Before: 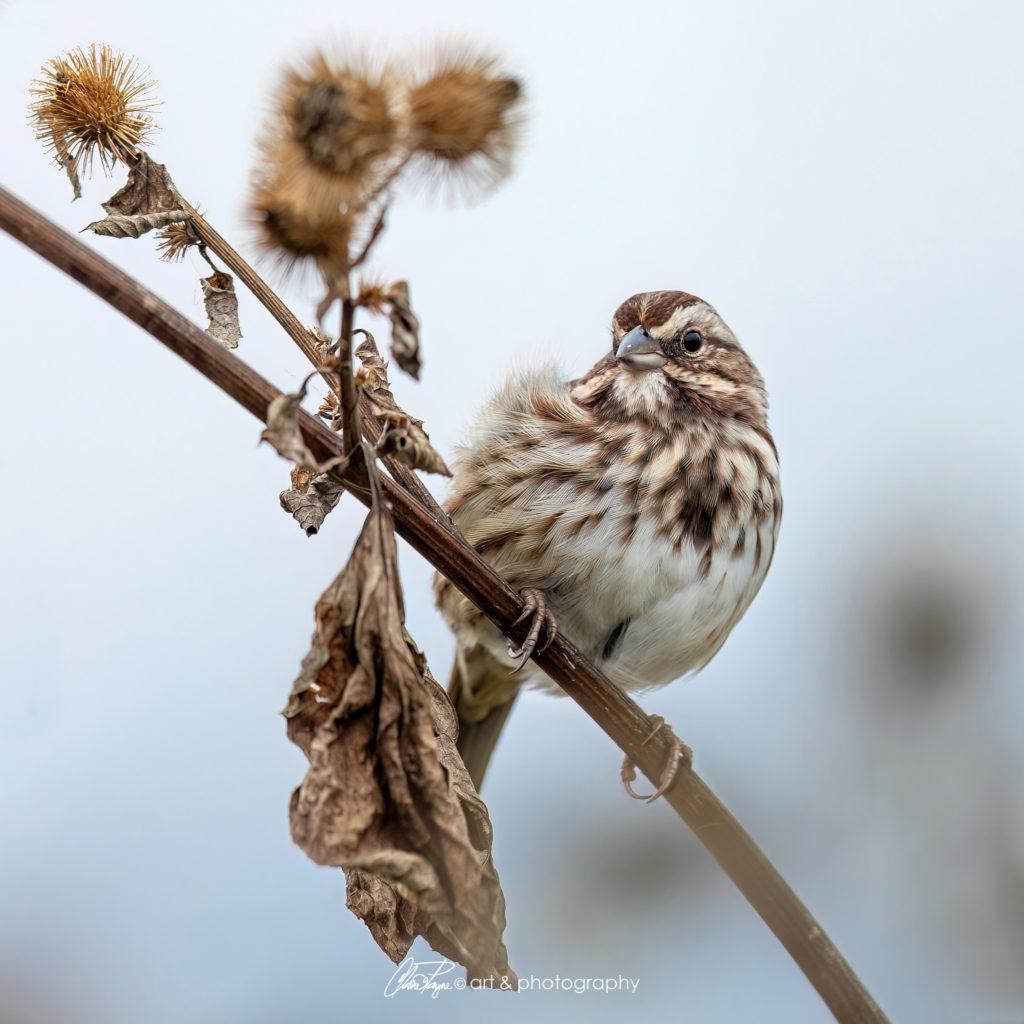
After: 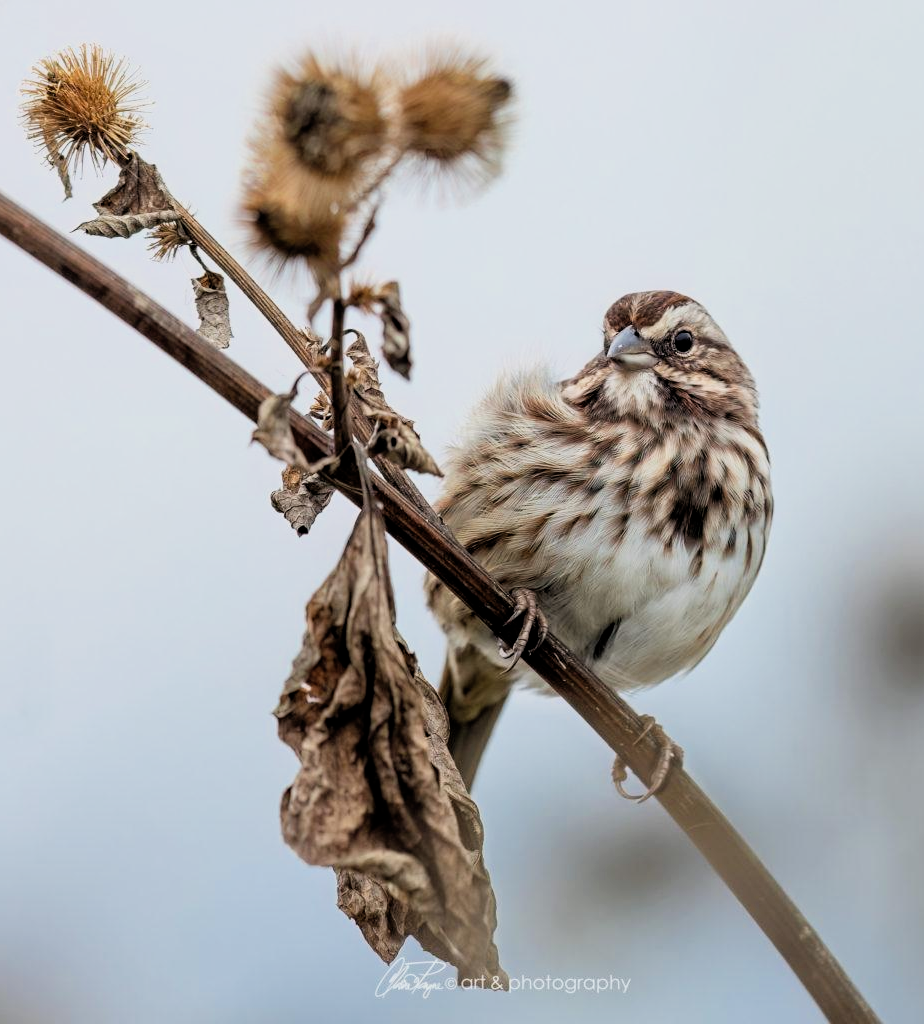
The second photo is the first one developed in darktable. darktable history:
shadows and highlights: shadows 25.31, highlights -23.84
filmic rgb: middle gray luminance 12.6%, black relative exposure -10.19 EV, white relative exposure 3.47 EV, target black luminance 0%, hardness 5.67, latitude 45.27%, contrast 1.215, highlights saturation mix 5.95%, shadows ↔ highlights balance 26.49%
crop and rotate: left 0.949%, right 8.804%
